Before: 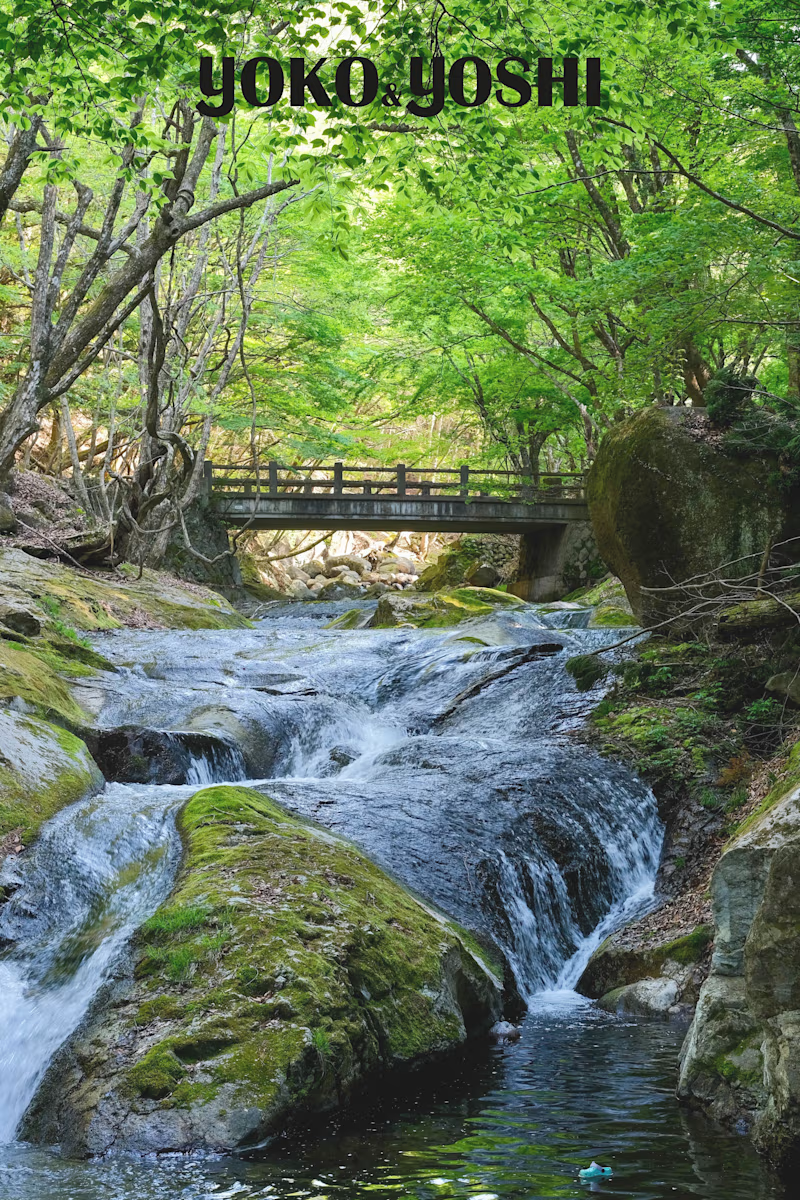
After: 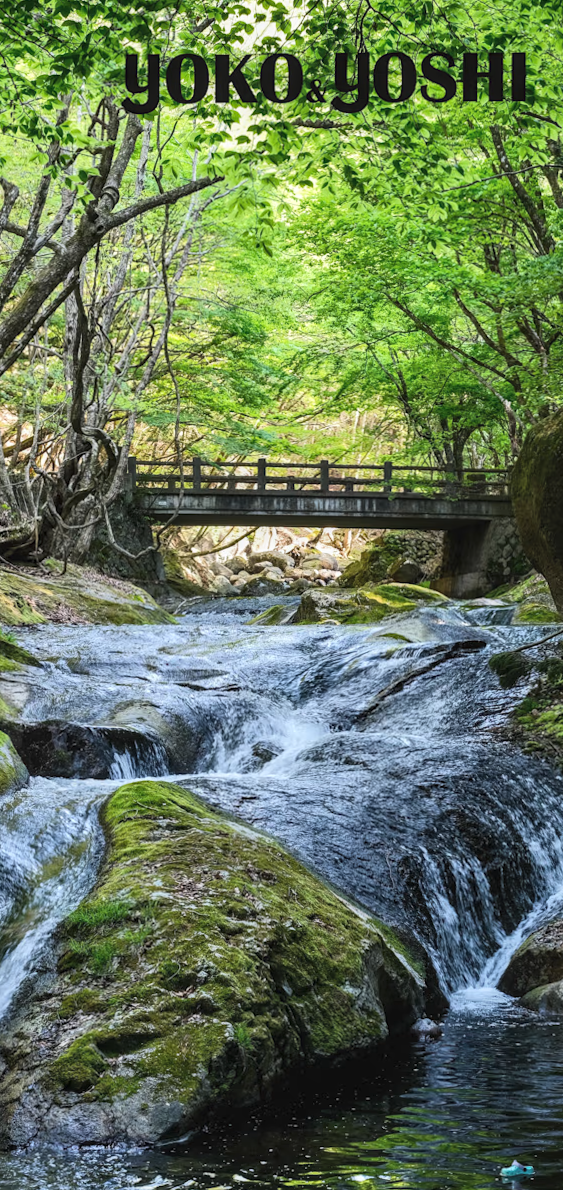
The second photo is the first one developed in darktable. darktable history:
crop and rotate: left 9.061%, right 20.142%
local contrast: on, module defaults
rotate and perspective: rotation 0.192°, lens shift (horizontal) -0.015, crop left 0.005, crop right 0.996, crop top 0.006, crop bottom 0.99
tone curve: curves: ch0 [(0.016, 0.011) (0.204, 0.146) (0.515, 0.476) (0.78, 0.795) (1, 0.981)], color space Lab, linked channels, preserve colors none
